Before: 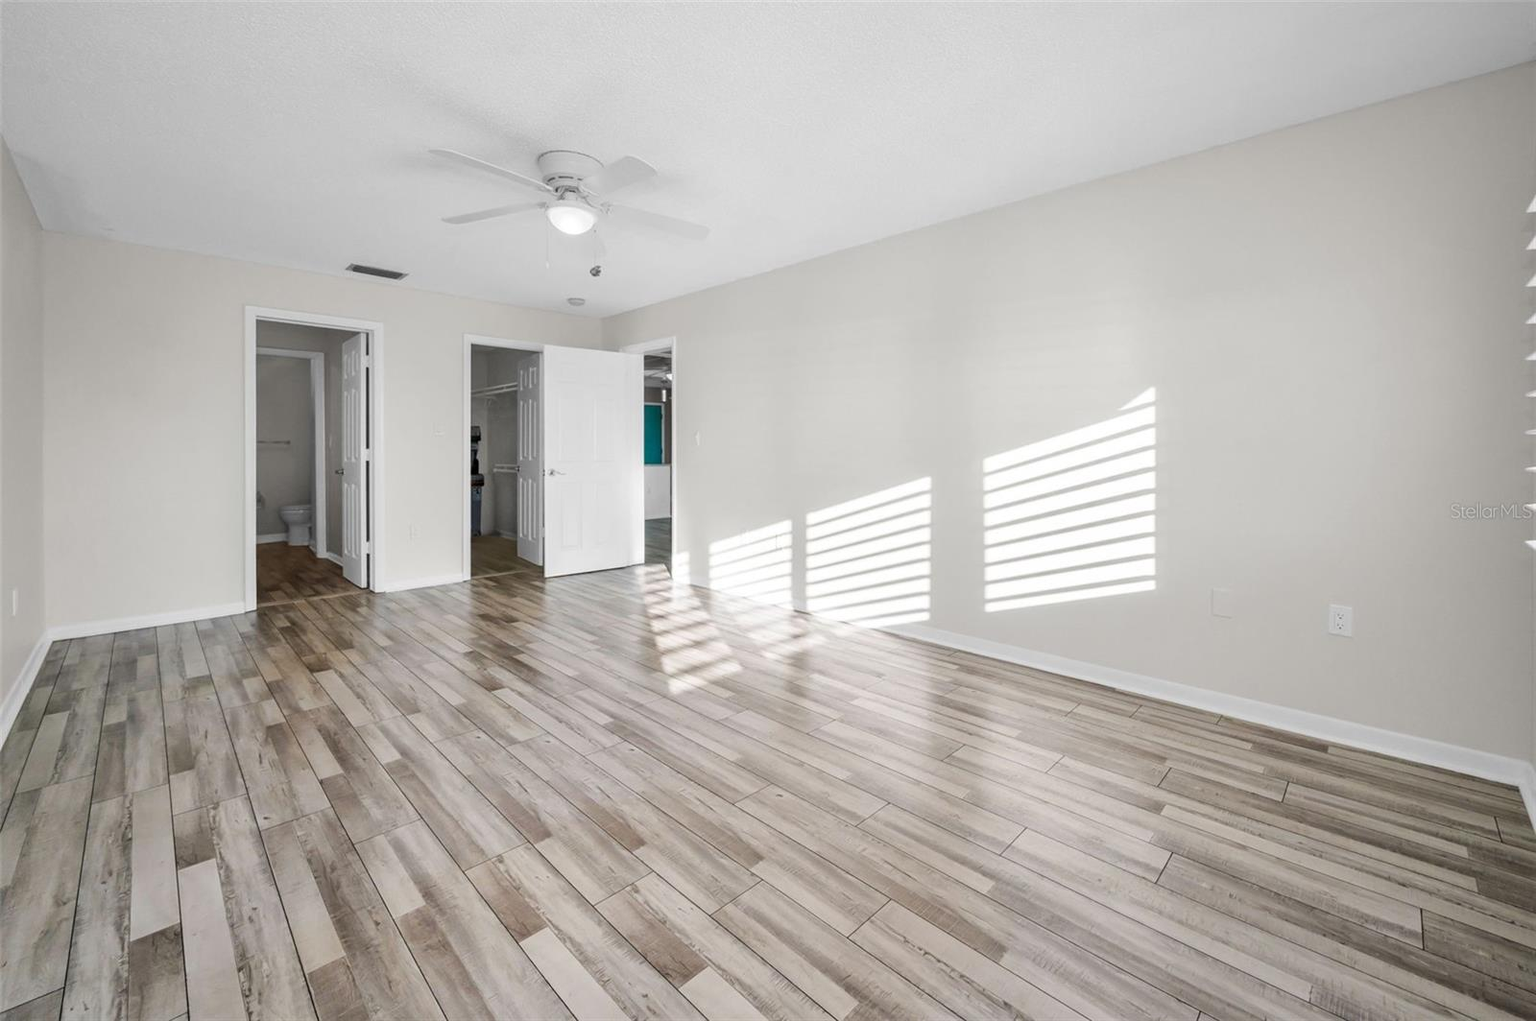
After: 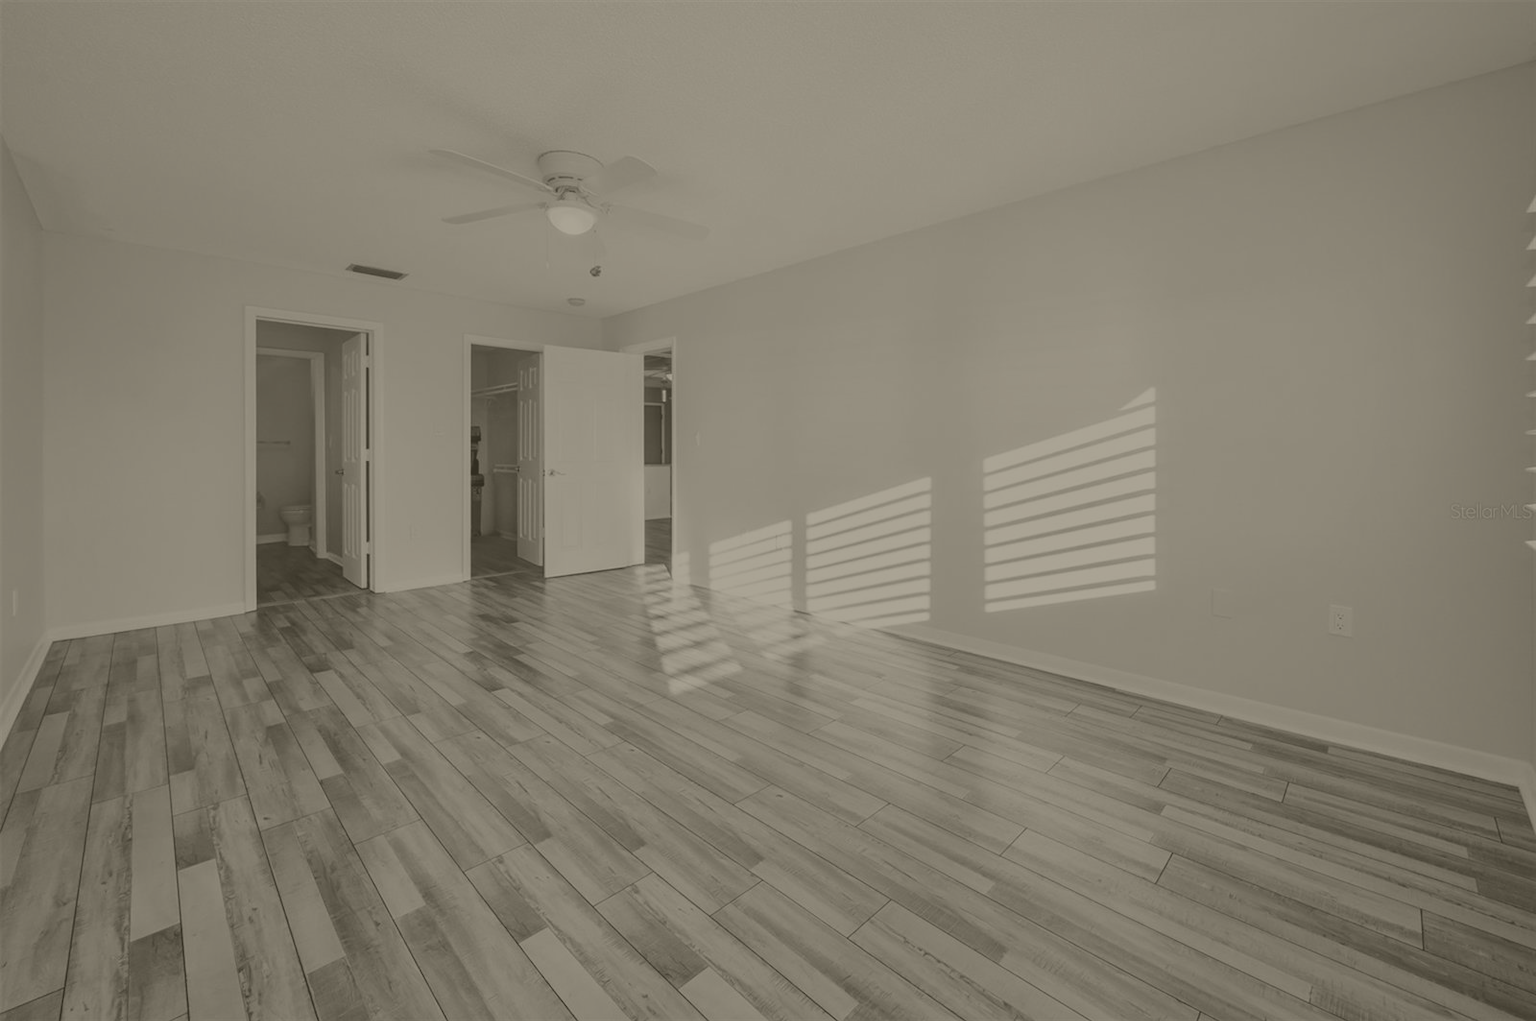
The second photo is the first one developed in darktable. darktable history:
color balance: lift [1.01, 1, 1, 1], gamma [1.097, 1, 1, 1], gain [0.85, 1, 1, 1]
white balance: emerald 1
colorize: hue 41.44°, saturation 22%, source mix 60%, lightness 10.61%
velvia: strength 15%
